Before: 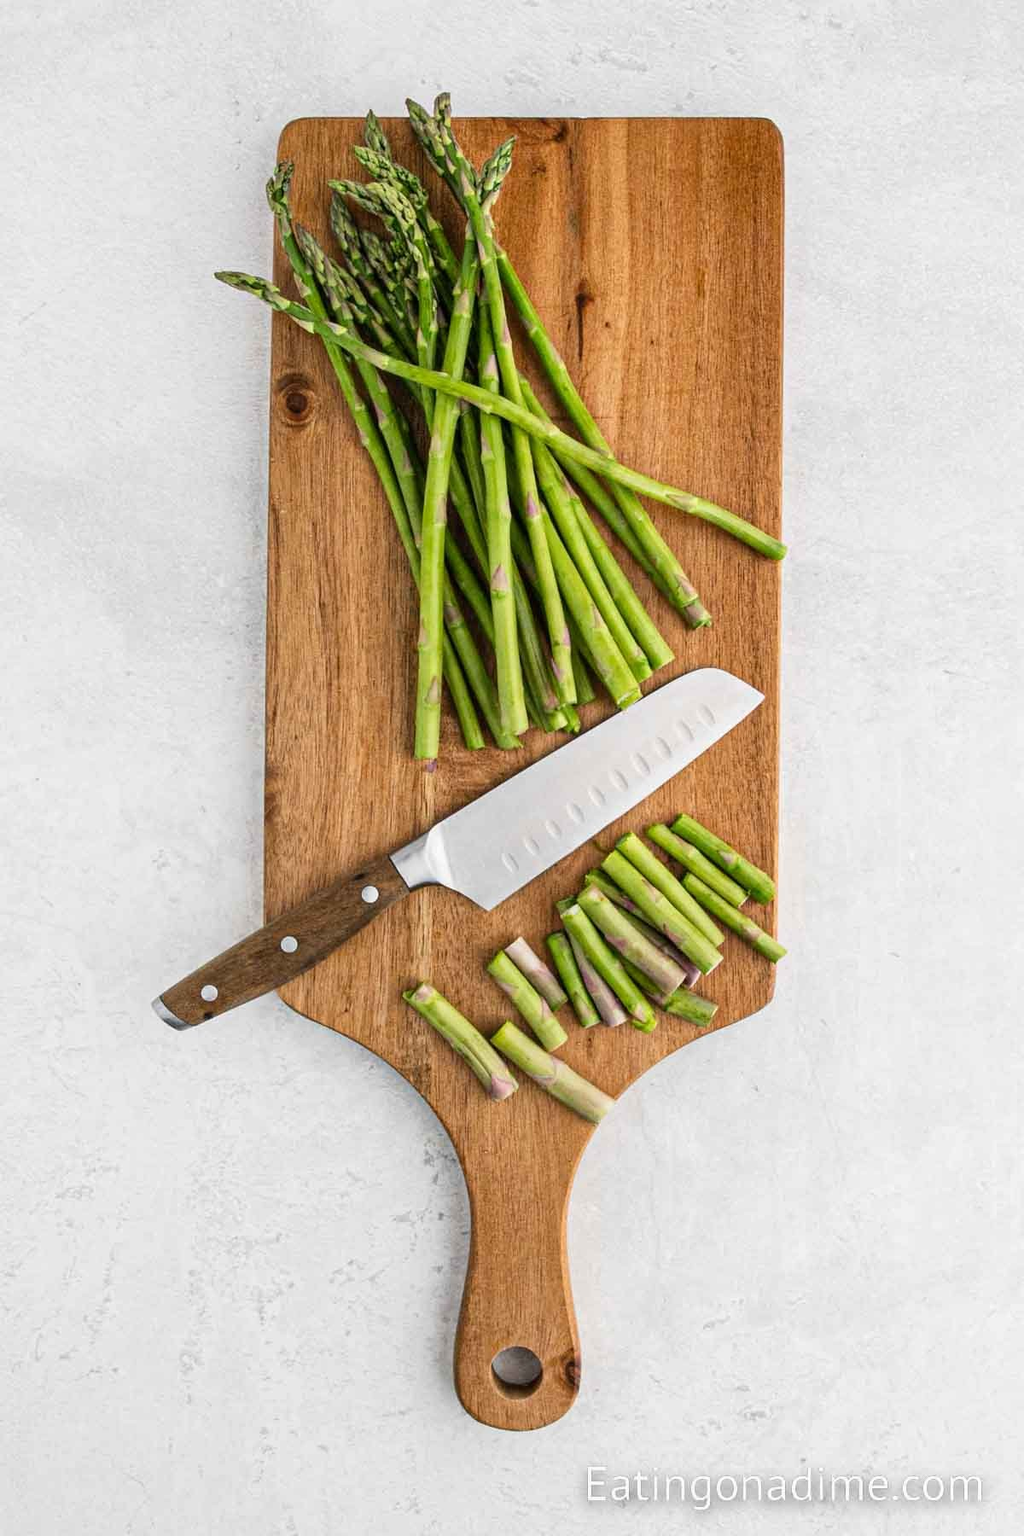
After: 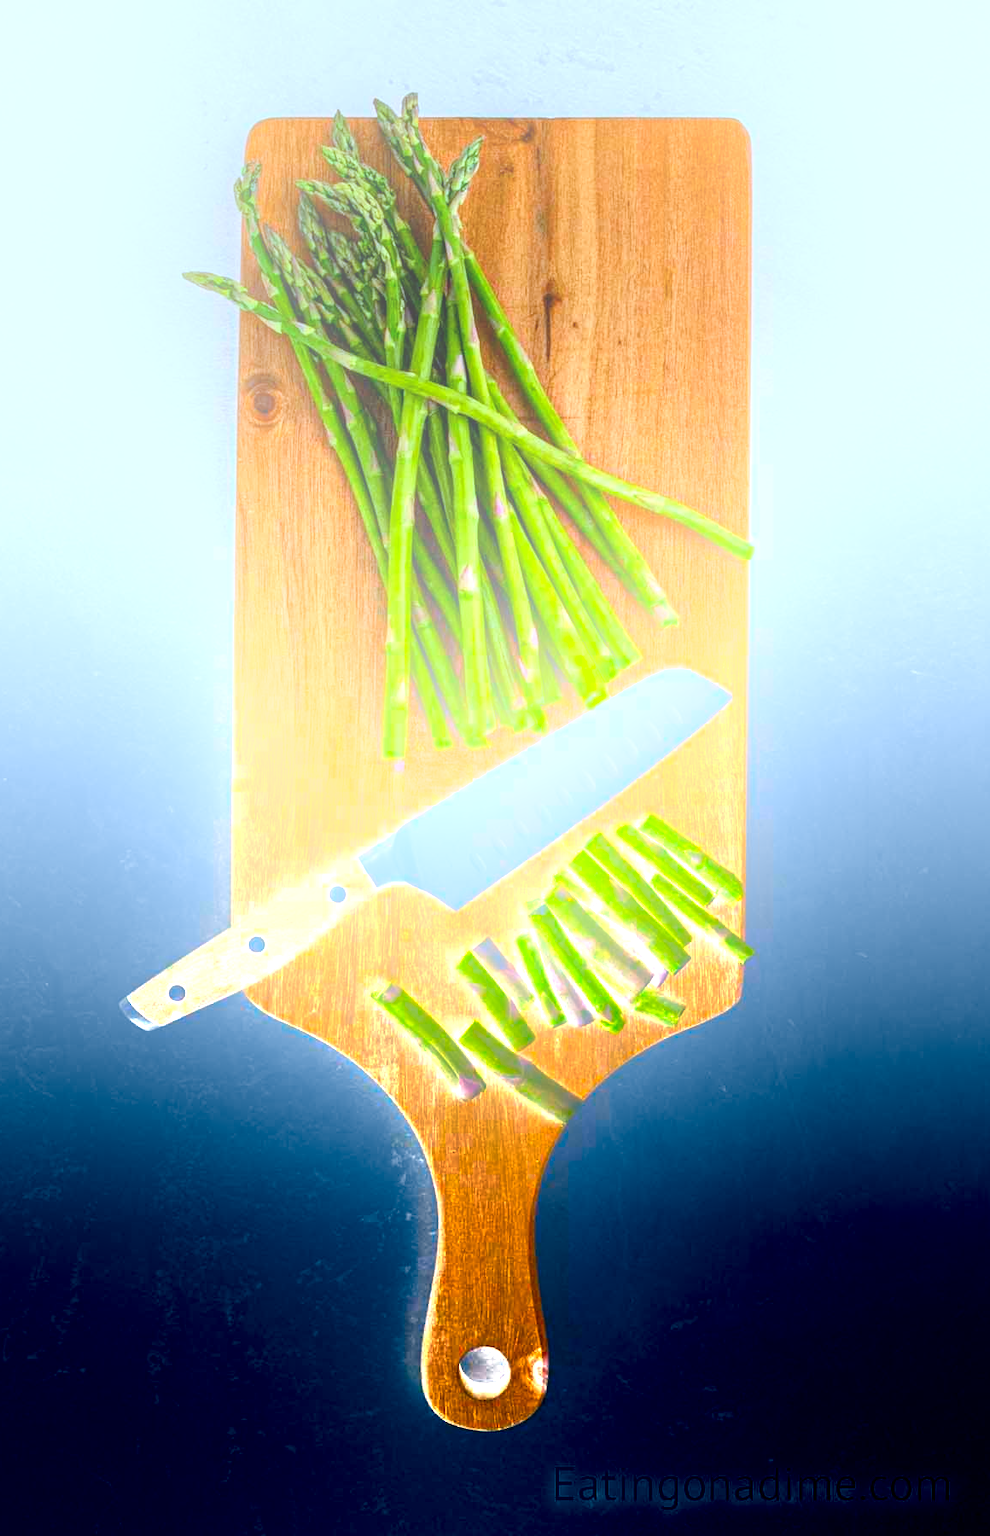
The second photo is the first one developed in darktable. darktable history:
exposure: black level correction 0, compensate exposure bias true, compensate highlight preservation false
color balance rgb: perceptual saturation grading › global saturation 20%, global vibrance 10%
white balance: red 1.009, blue 1.027
color calibration: illuminant Planckian (black body), x 0.375, y 0.373, temperature 4117 K
local contrast: detail 130%
graduated density: density -3.9 EV
crop and rotate: left 3.238%
bloom: size 40%
